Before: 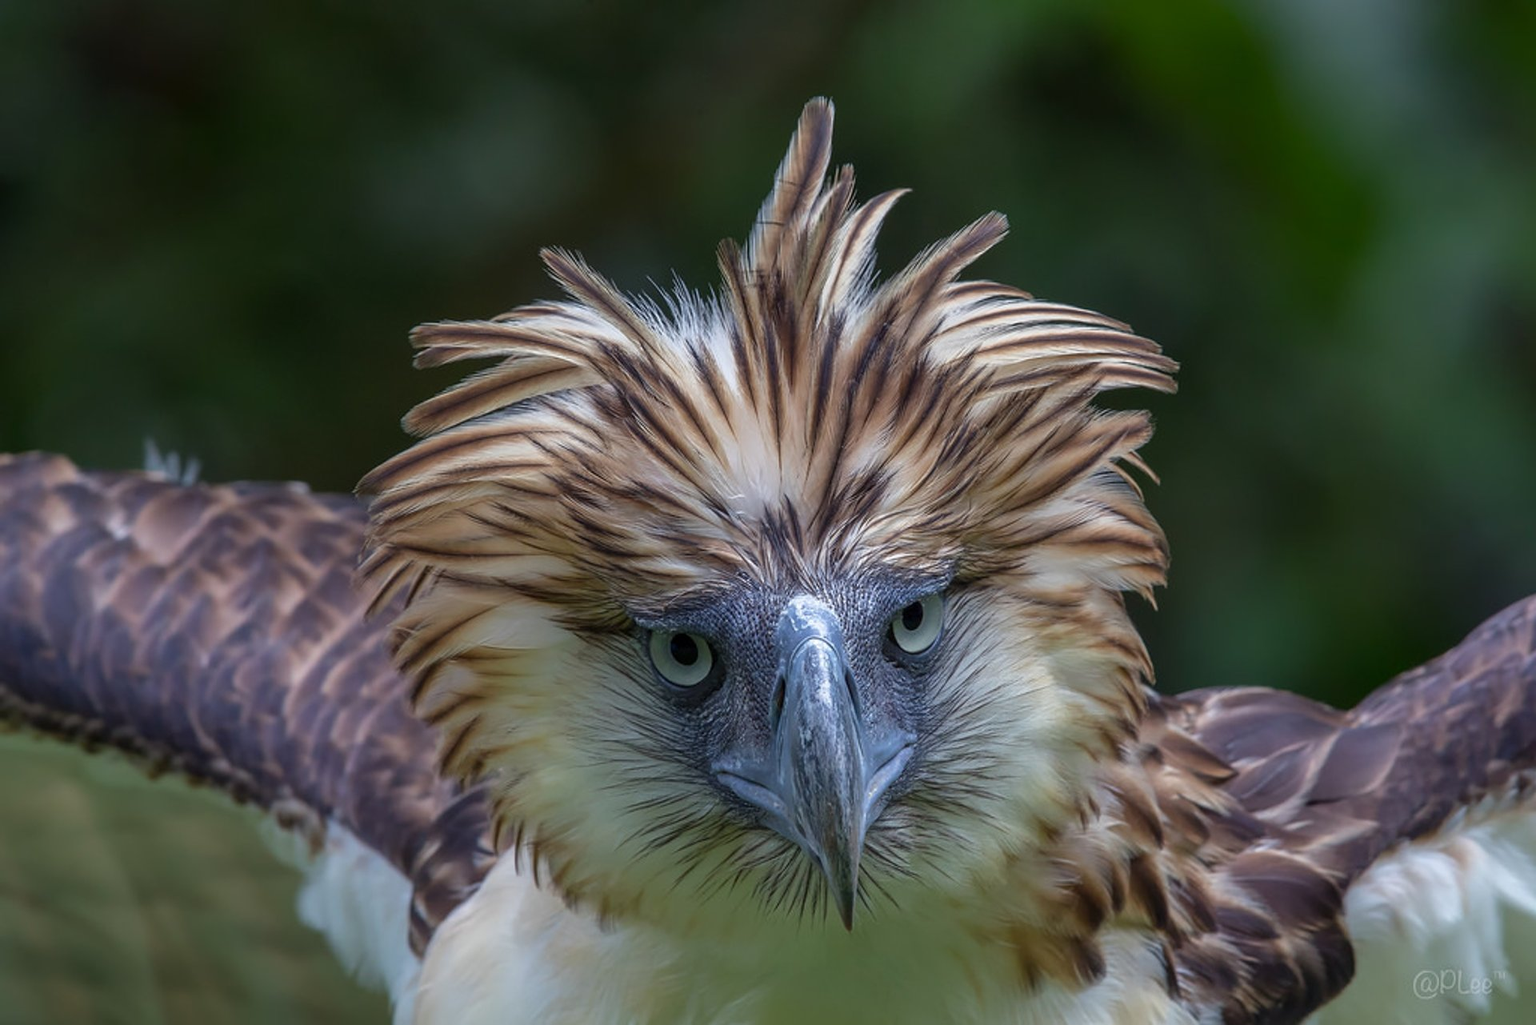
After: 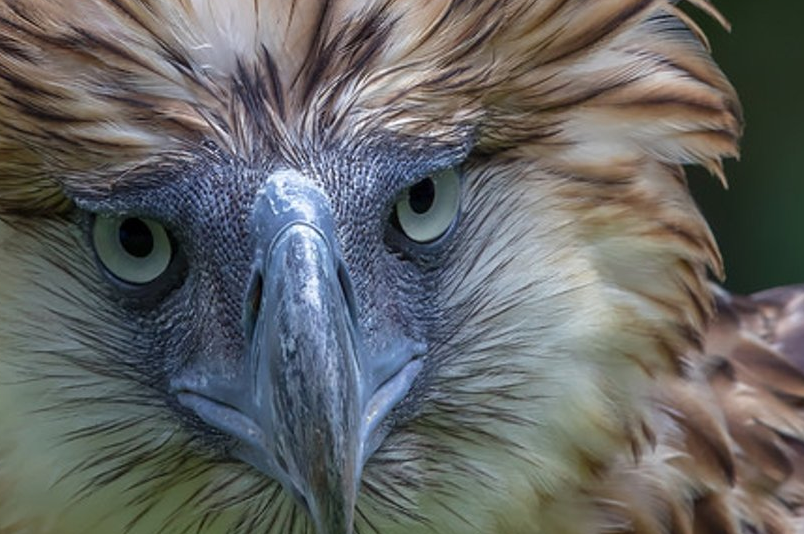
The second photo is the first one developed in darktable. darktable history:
crop: left 37.471%, top 44.842%, right 20.651%, bottom 13.469%
